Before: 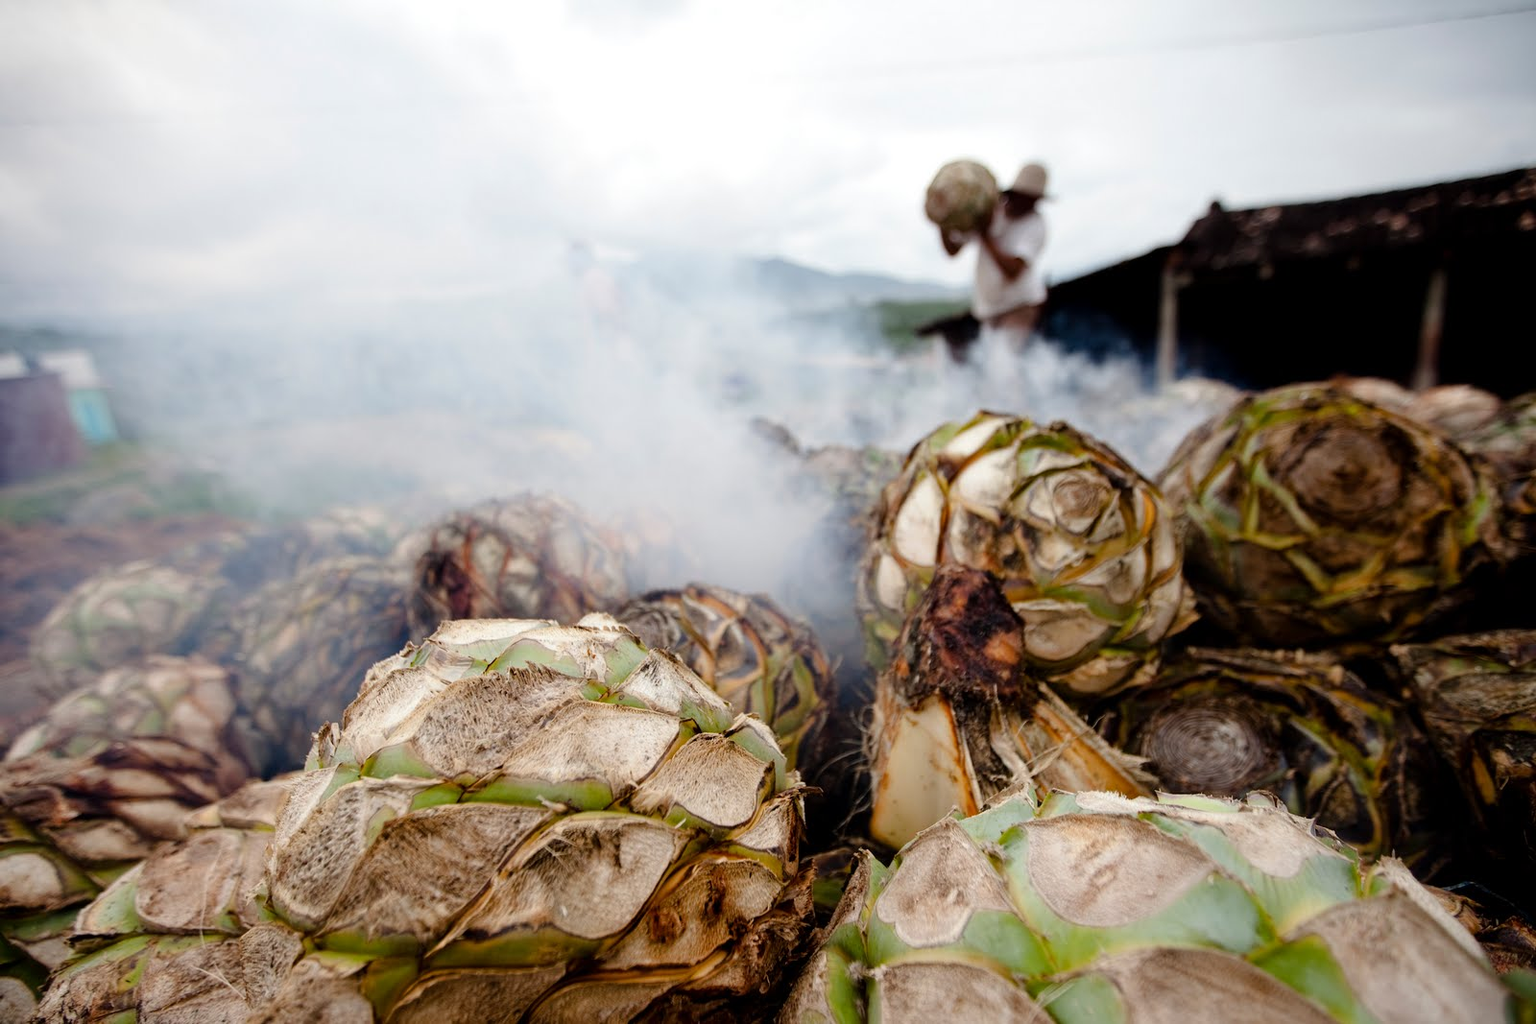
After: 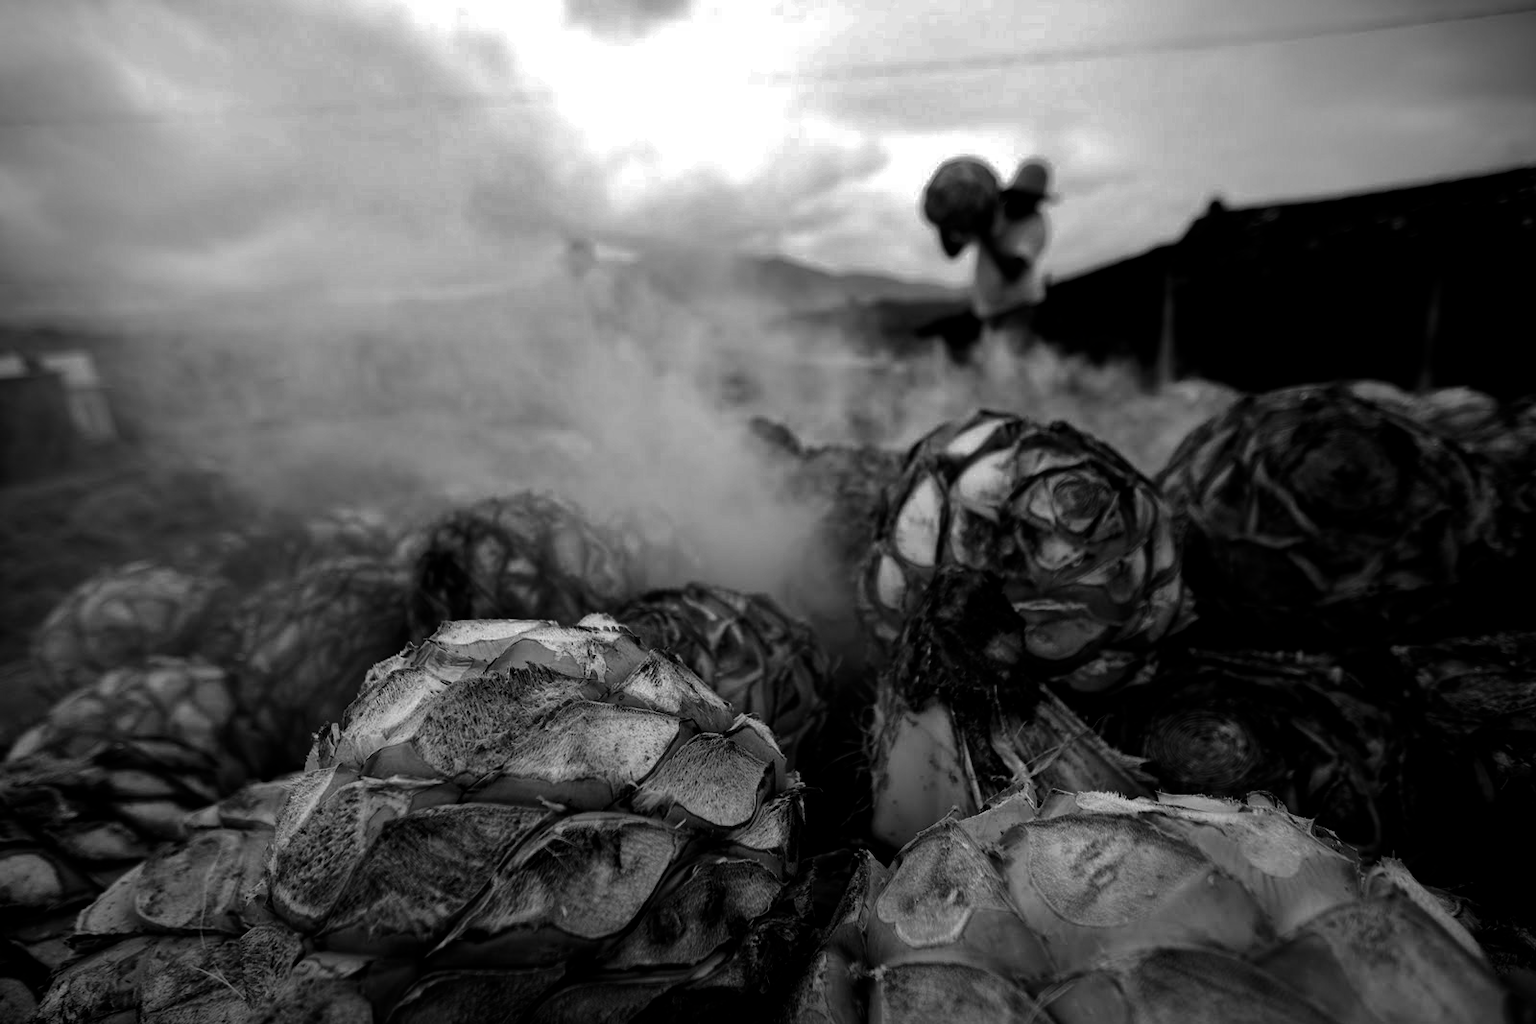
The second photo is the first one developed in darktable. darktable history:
shadows and highlights: shadows 39.66, highlights -59.78
contrast brightness saturation: contrast 0.018, brightness -0.992, saturation -0.998
